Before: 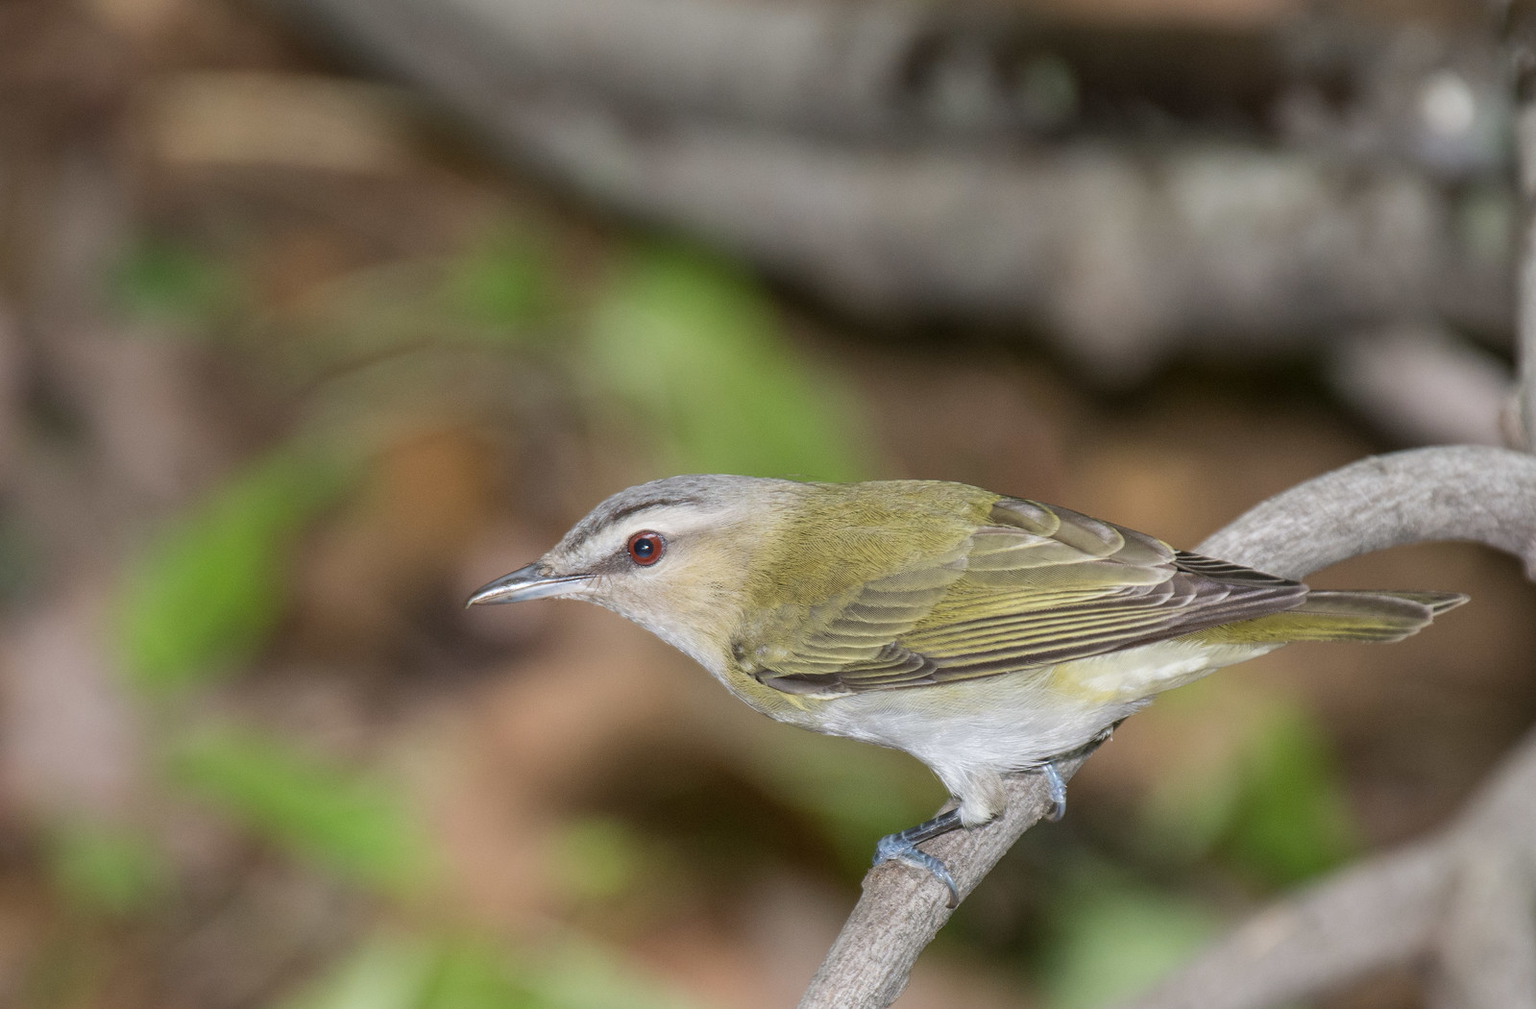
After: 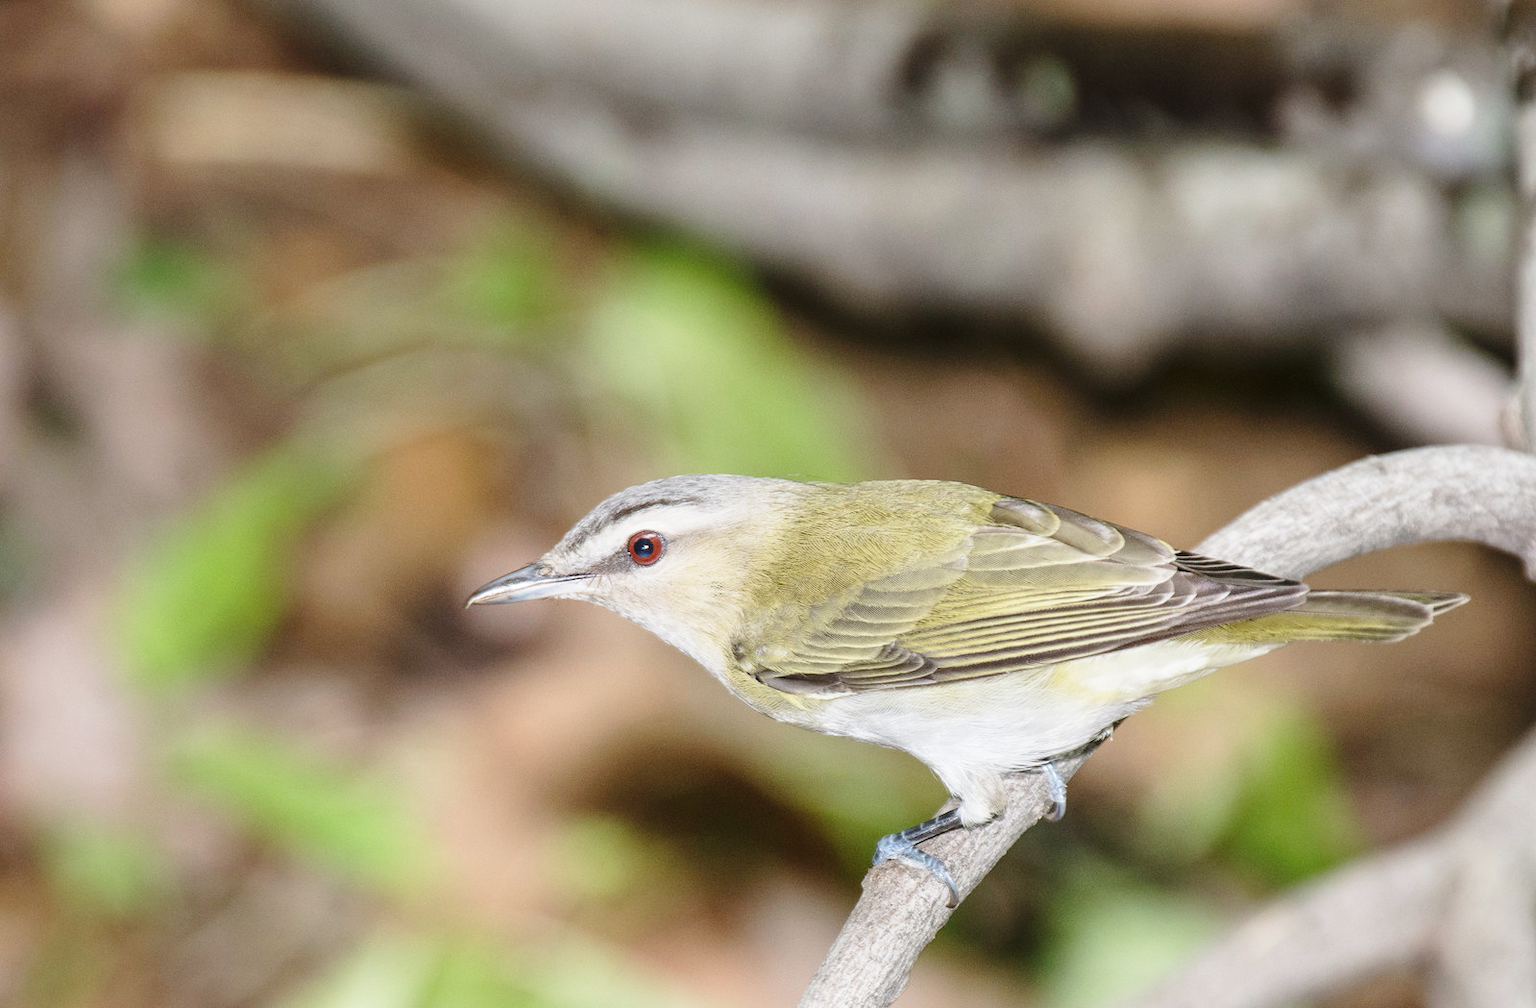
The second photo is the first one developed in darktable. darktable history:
base curve: curves: ch0 [(0, 0) (0.028, 0.03) (0.121, 0.232) (0.46, 0.748) (0.859, 0.968) (1, 1)], exposure shift 0.58, preserve colors none
color balance rgb: perceptual saturation grading › global saturation -11.516%
